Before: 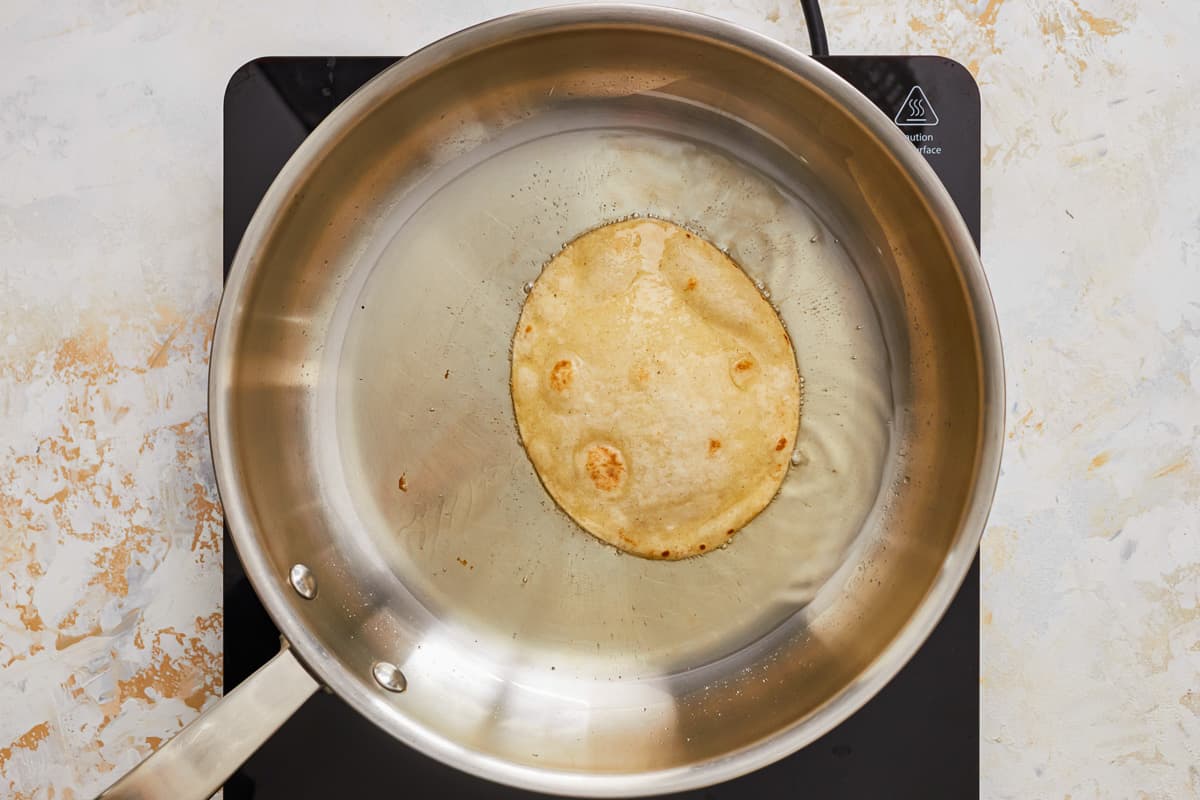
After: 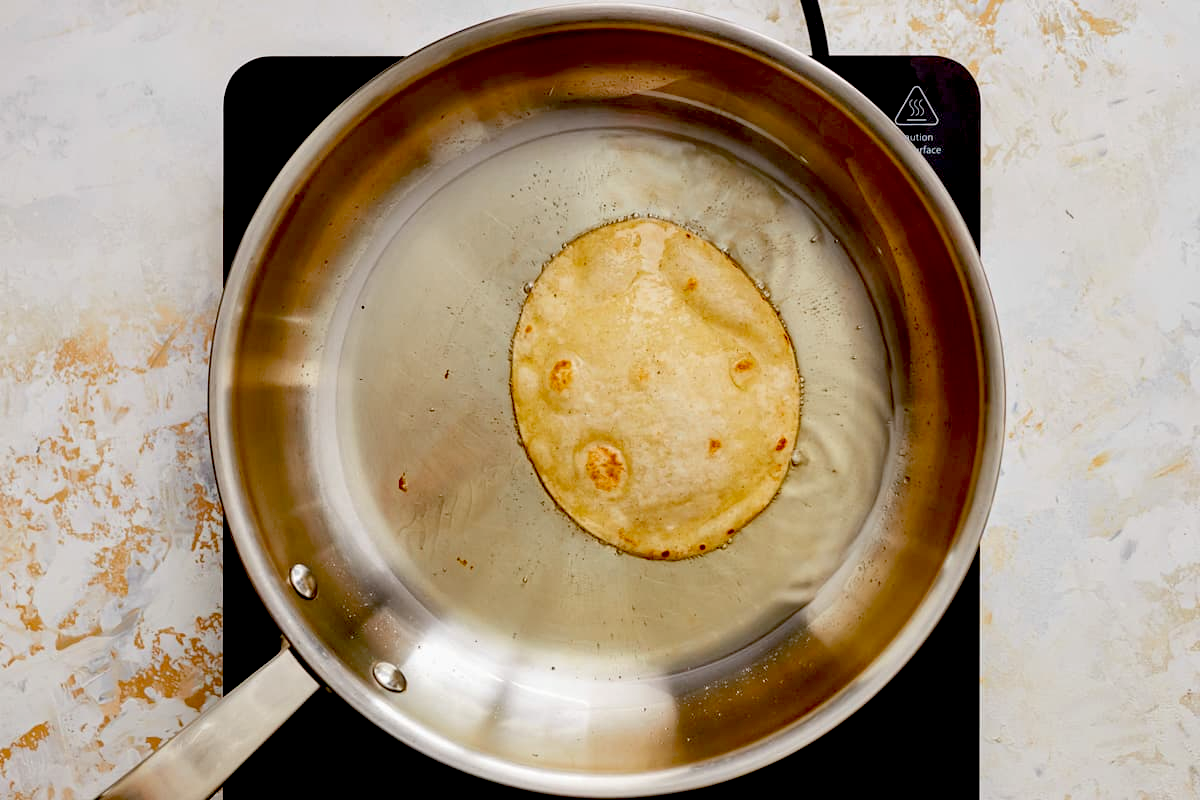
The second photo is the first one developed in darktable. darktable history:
tone equalizer: on, module defaults
exposure: black level correction 0.057, compensate highlight preservation false
